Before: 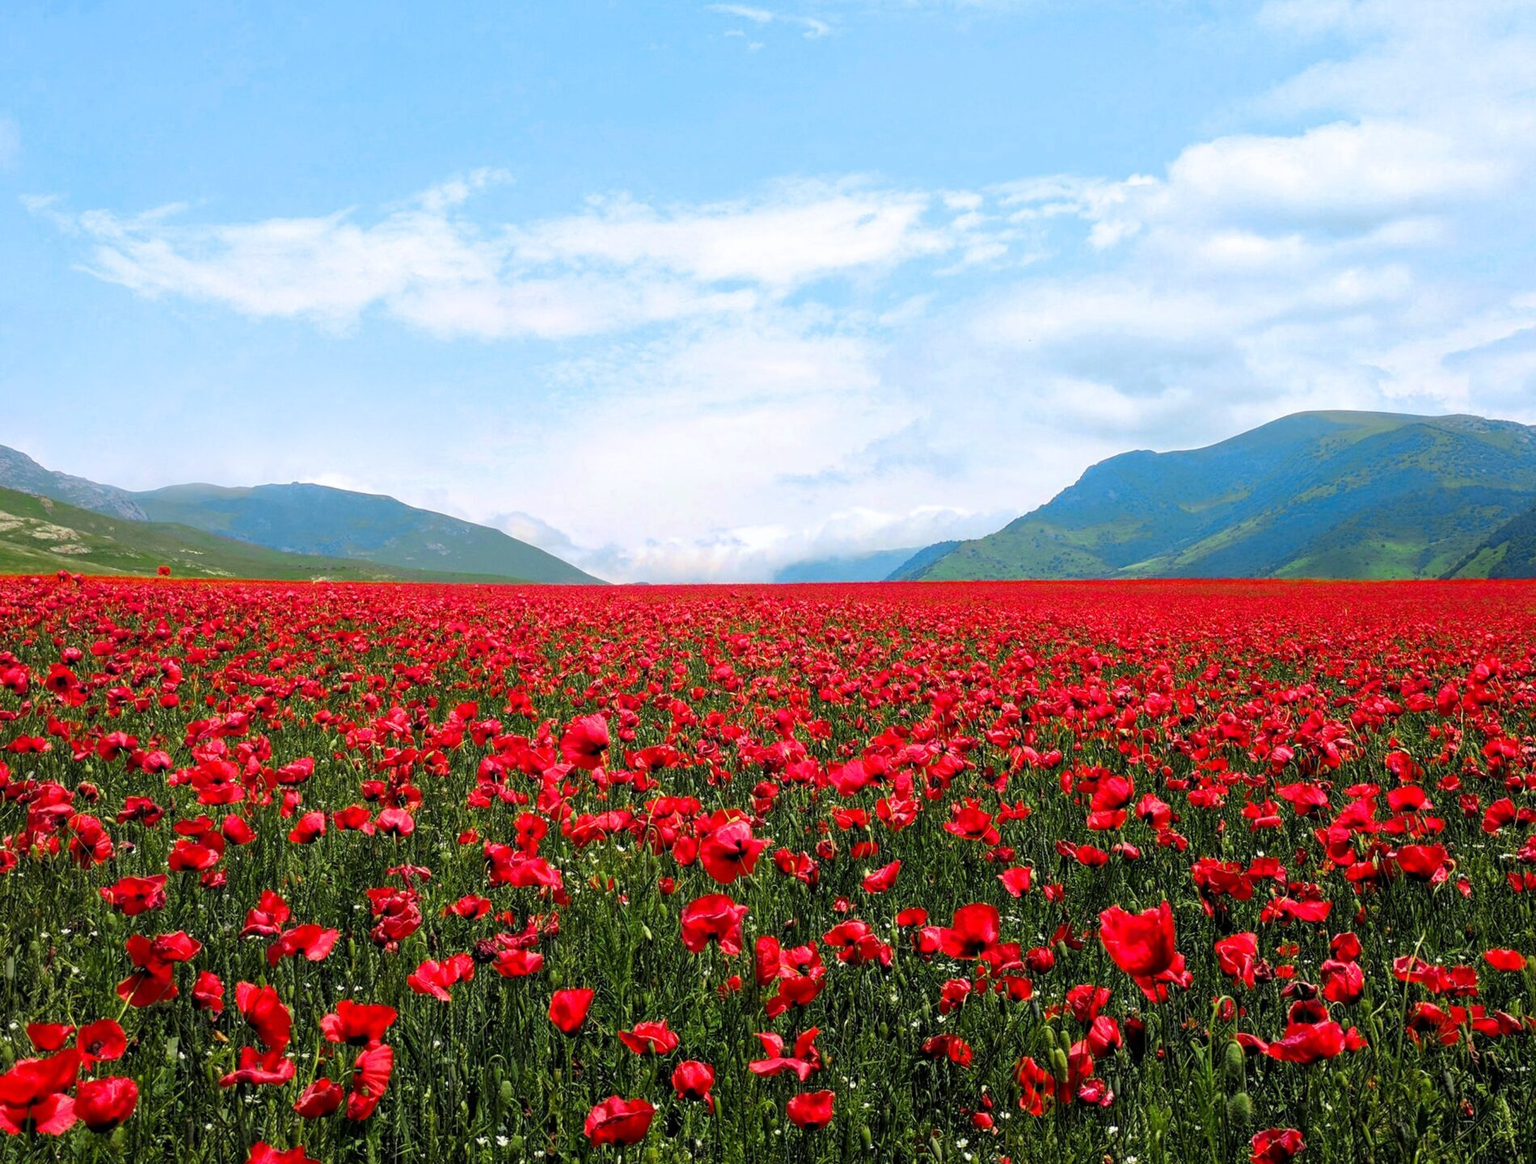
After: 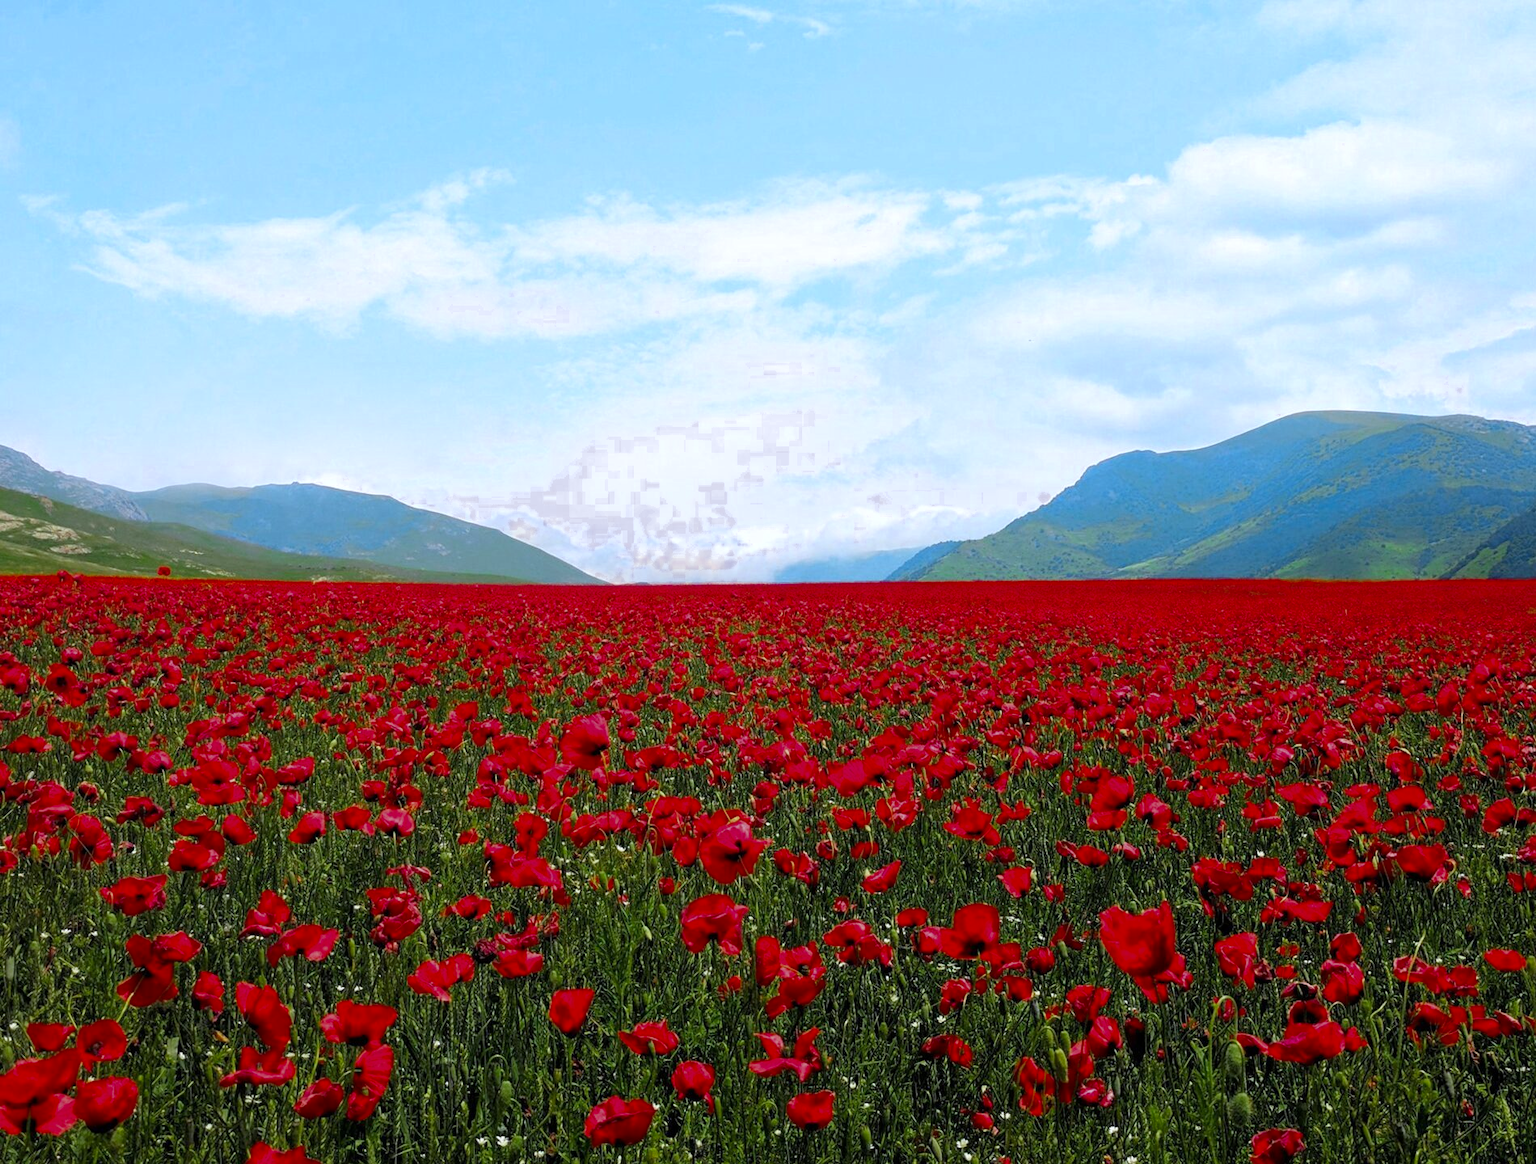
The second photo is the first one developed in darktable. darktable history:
color zones: curves: ch0 [(0.27, 0.396) (0.563, 0.504) (0.75, 0.5) (0.787, 0.307)]
white balance: red 0.983, blue 1.036
